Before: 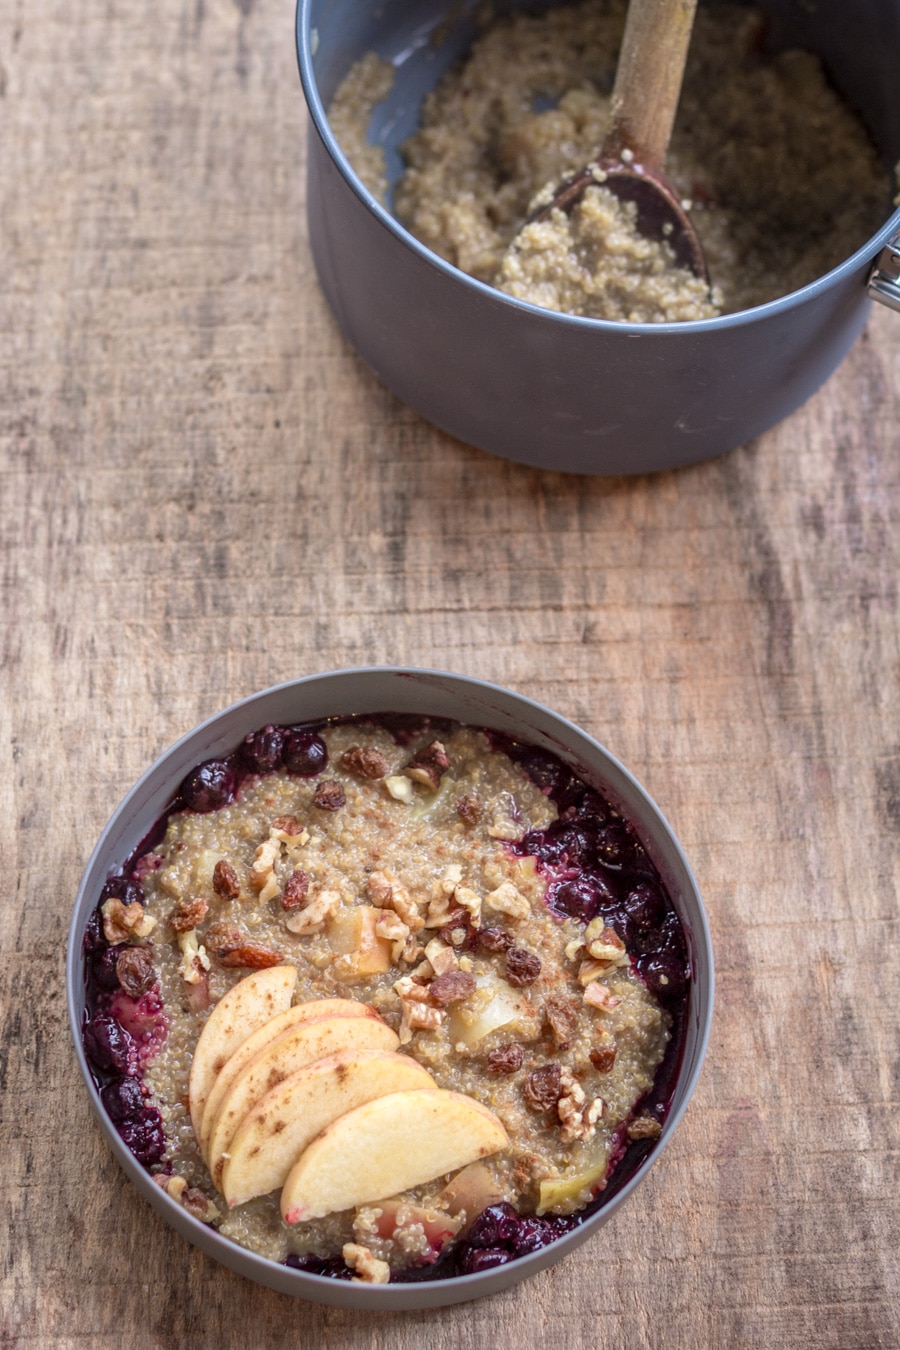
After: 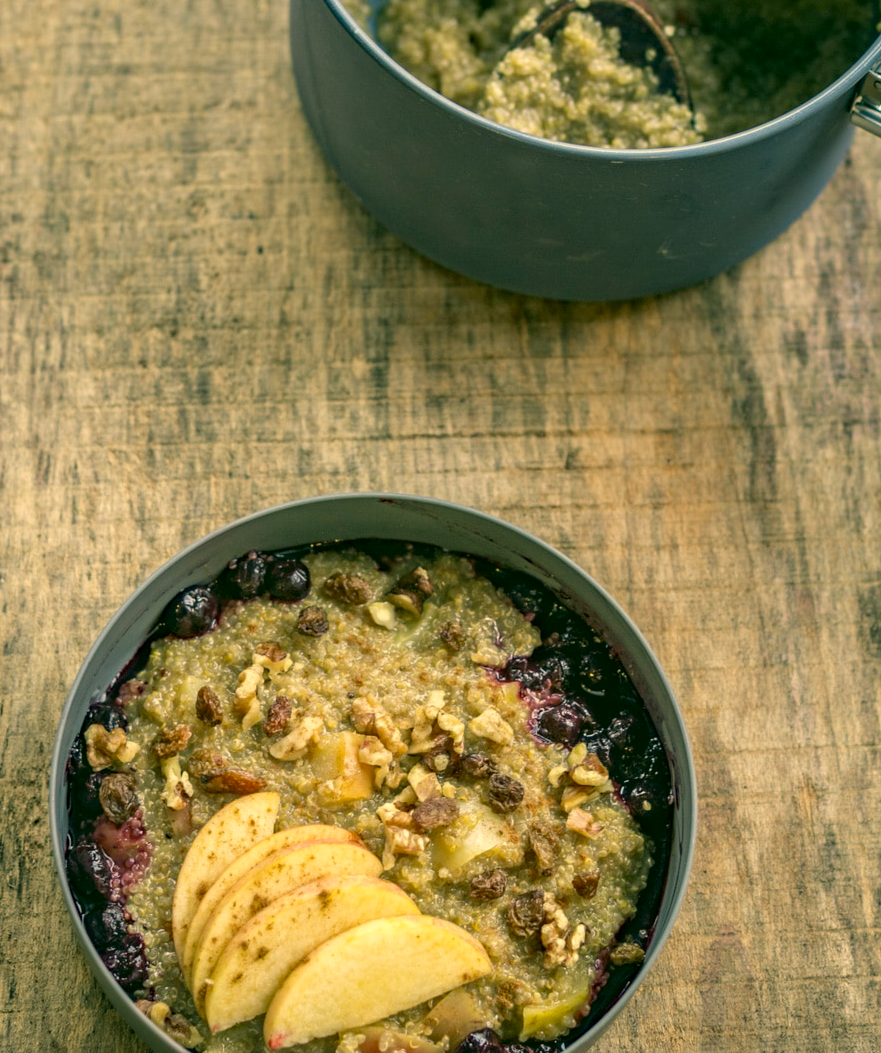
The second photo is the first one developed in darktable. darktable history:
color correction: highlights a* 5.68, highlights b* 32.79, shadows a* -26.29, shadows b* 3.89
crop and rotate: left 1.891%, top 12.944%, right 0.133%, bottom 9.009%
haze removal: strength 0.277, distance 0.247, adaptive false
